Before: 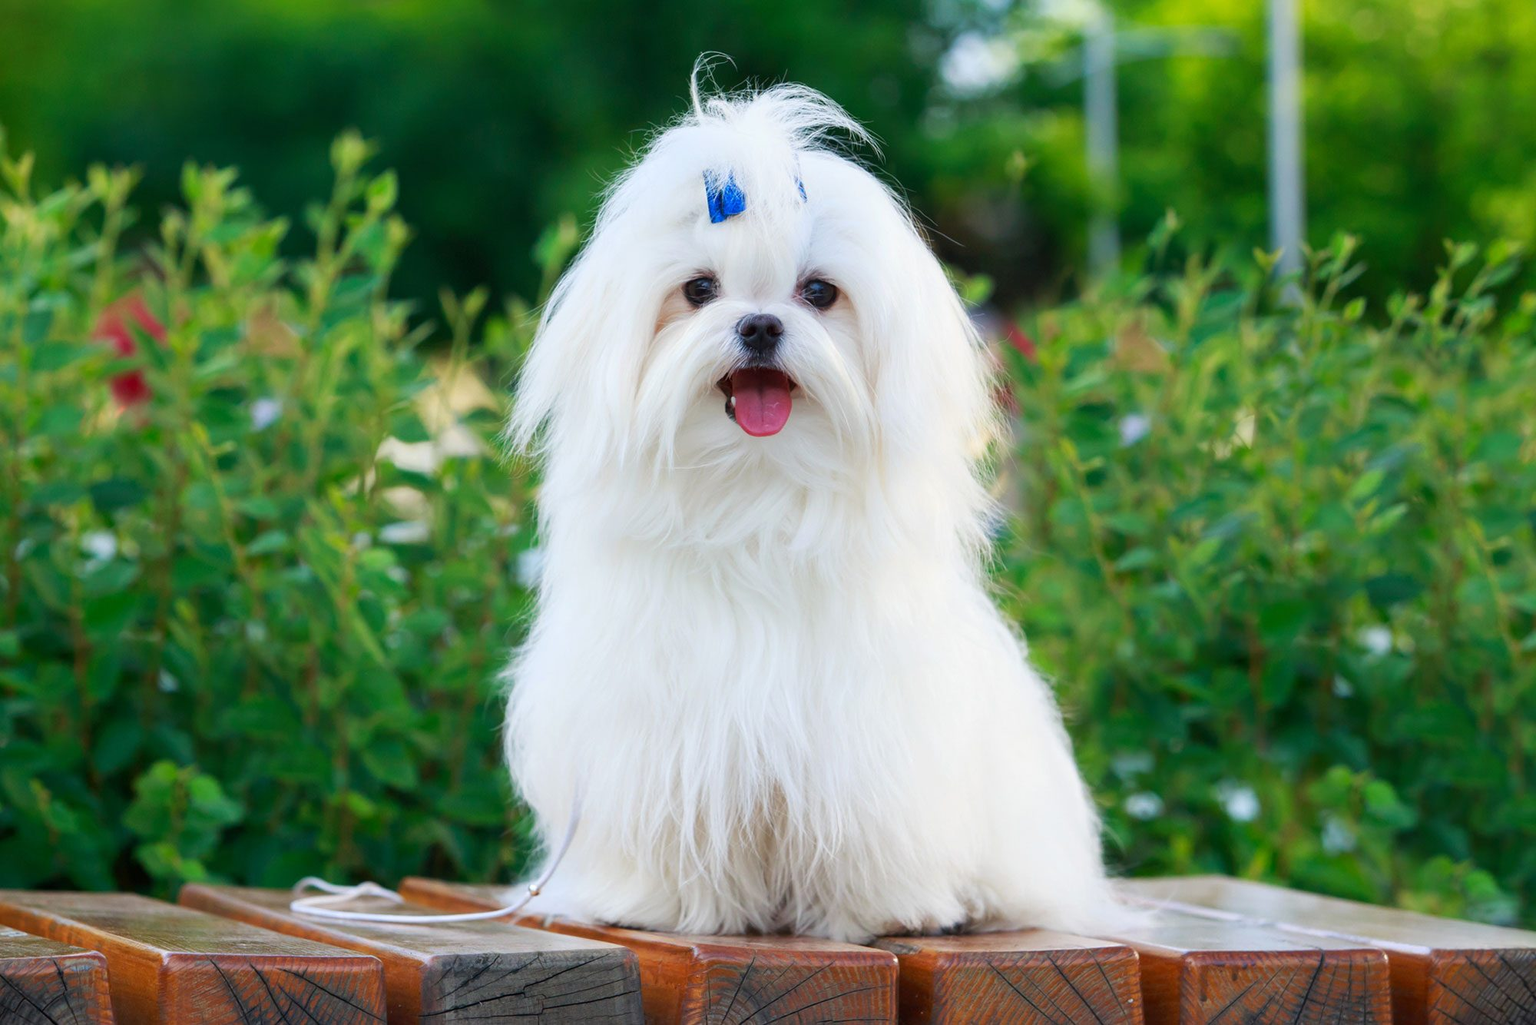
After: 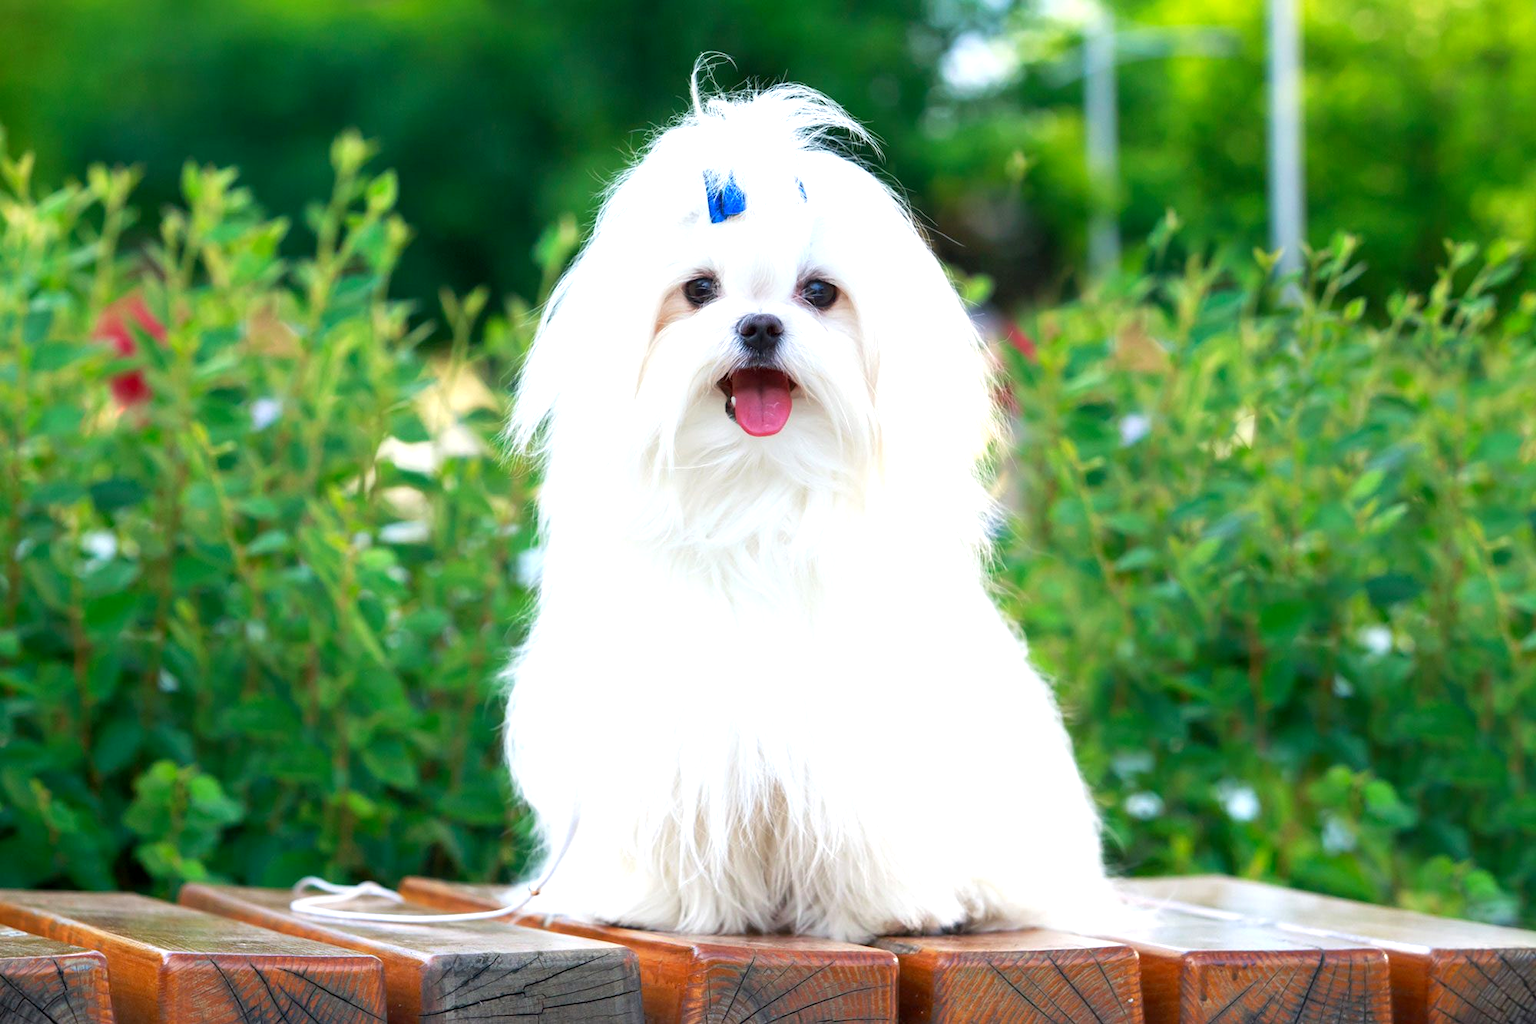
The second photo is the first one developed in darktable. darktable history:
exposure: black level correction 0.001, exposure 0.675 EV, compensate exposure bias true, compensate highlight preservation false
